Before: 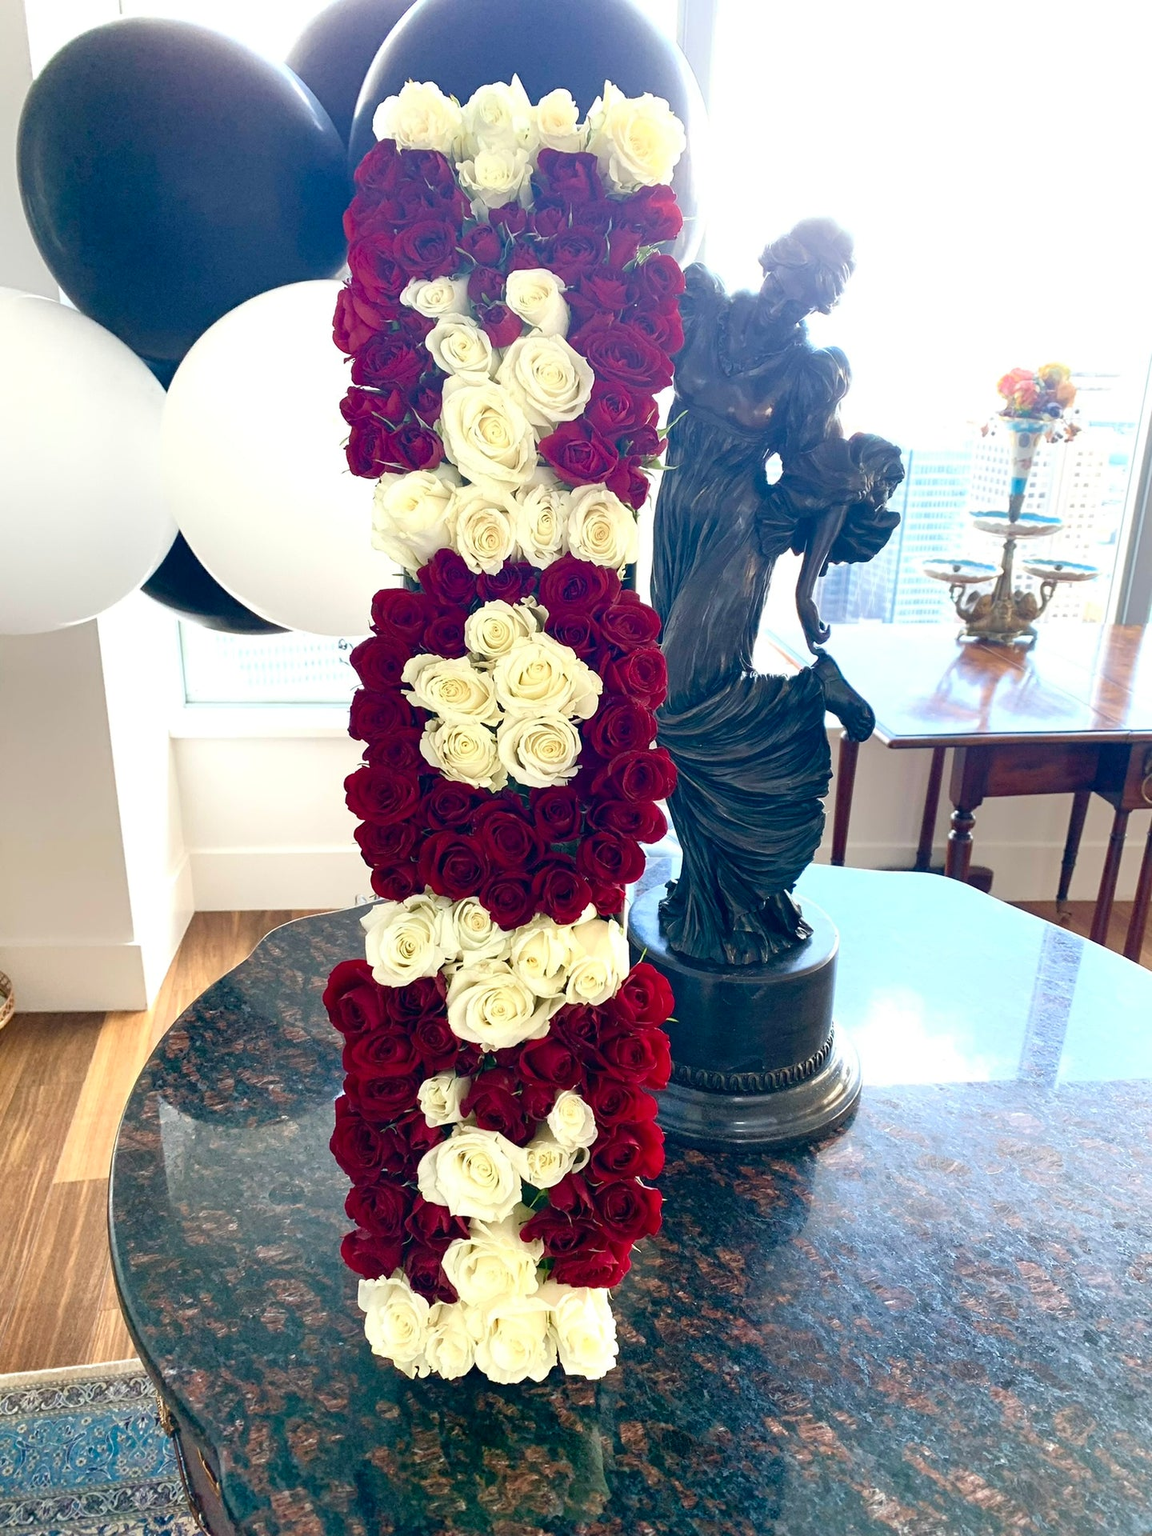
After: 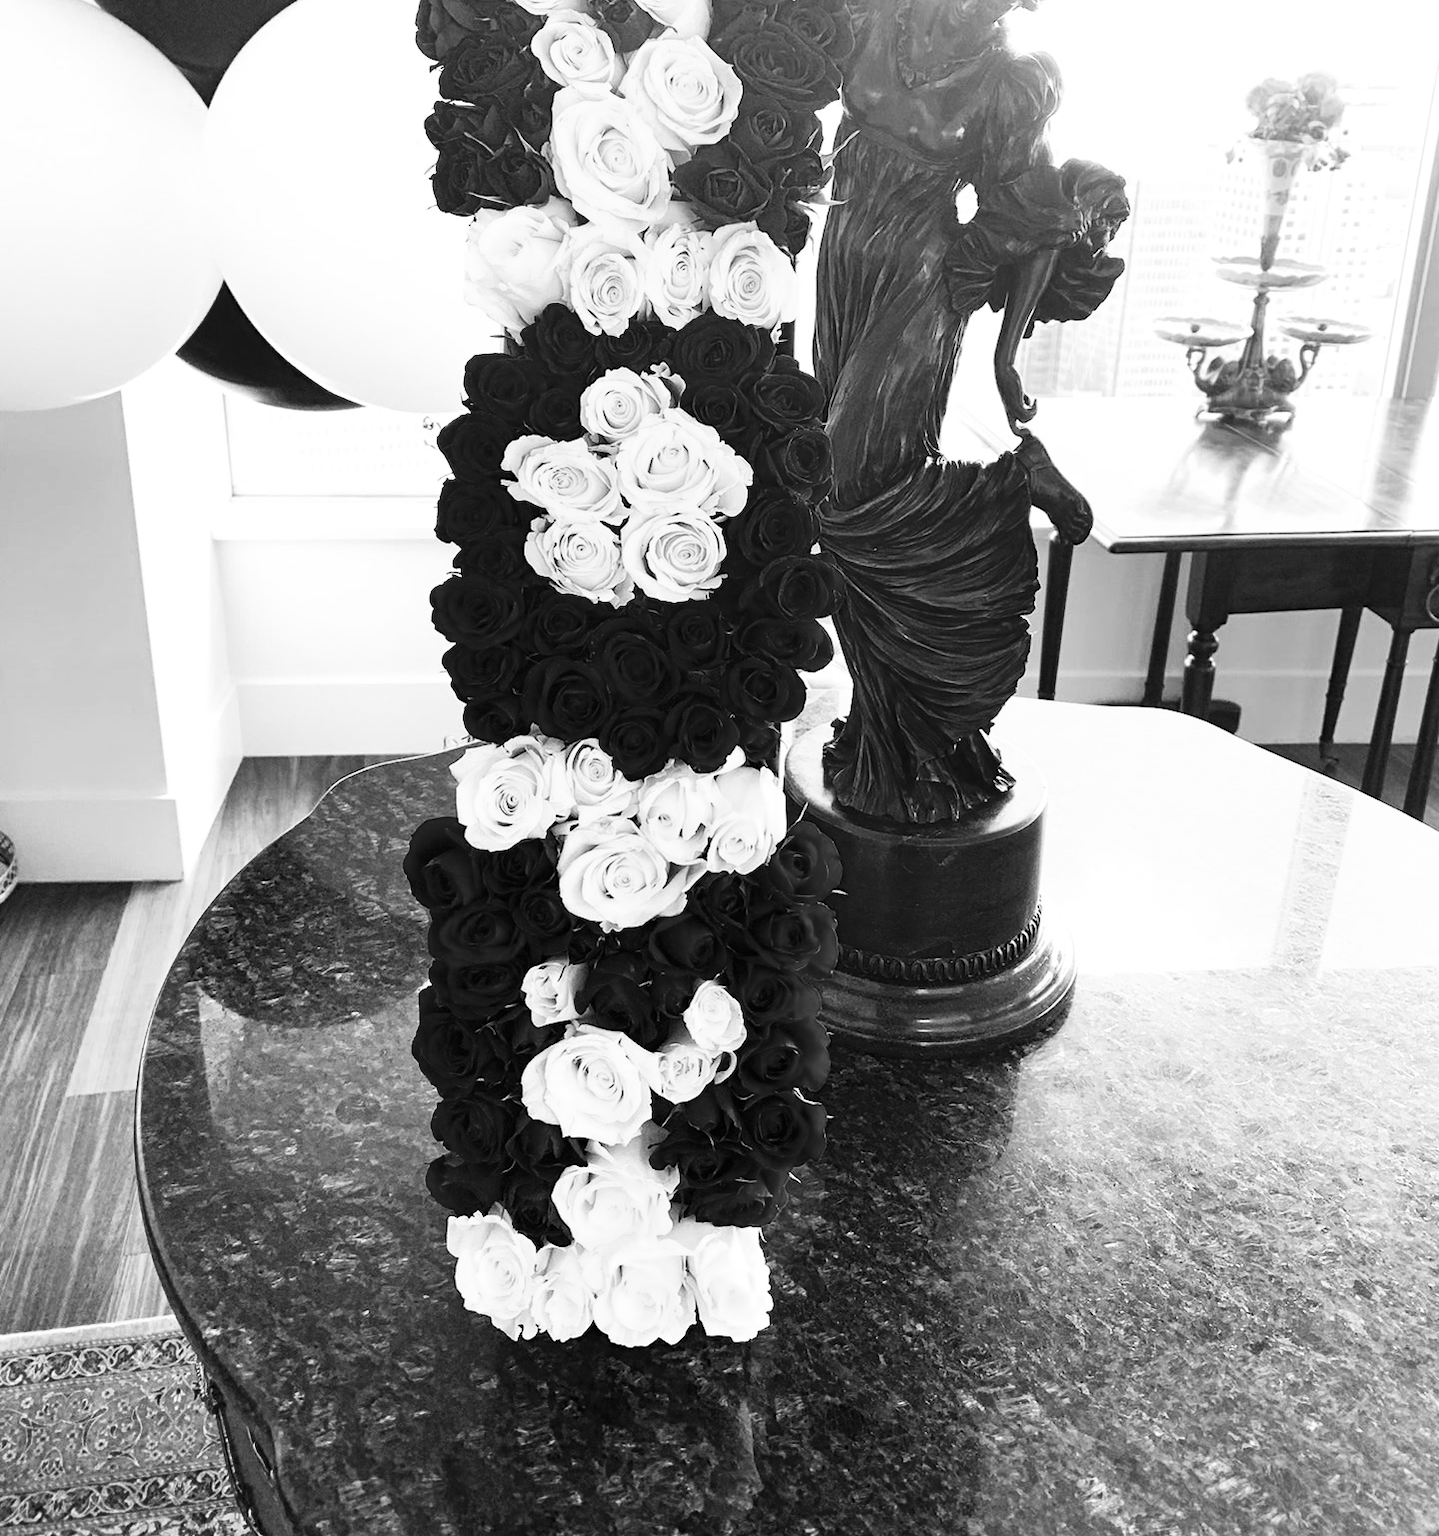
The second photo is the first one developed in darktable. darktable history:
crop and rotate: top 19.932%
exposure: black level correction 0.001, compensate highlight preservation false
contrast brightness saturation: contrast 0.275
color calibration: output gray [0.23, 0.37, 0.4, 0], illuminant custom, x 0.363, y 0.384, temperature 4522.16 K
